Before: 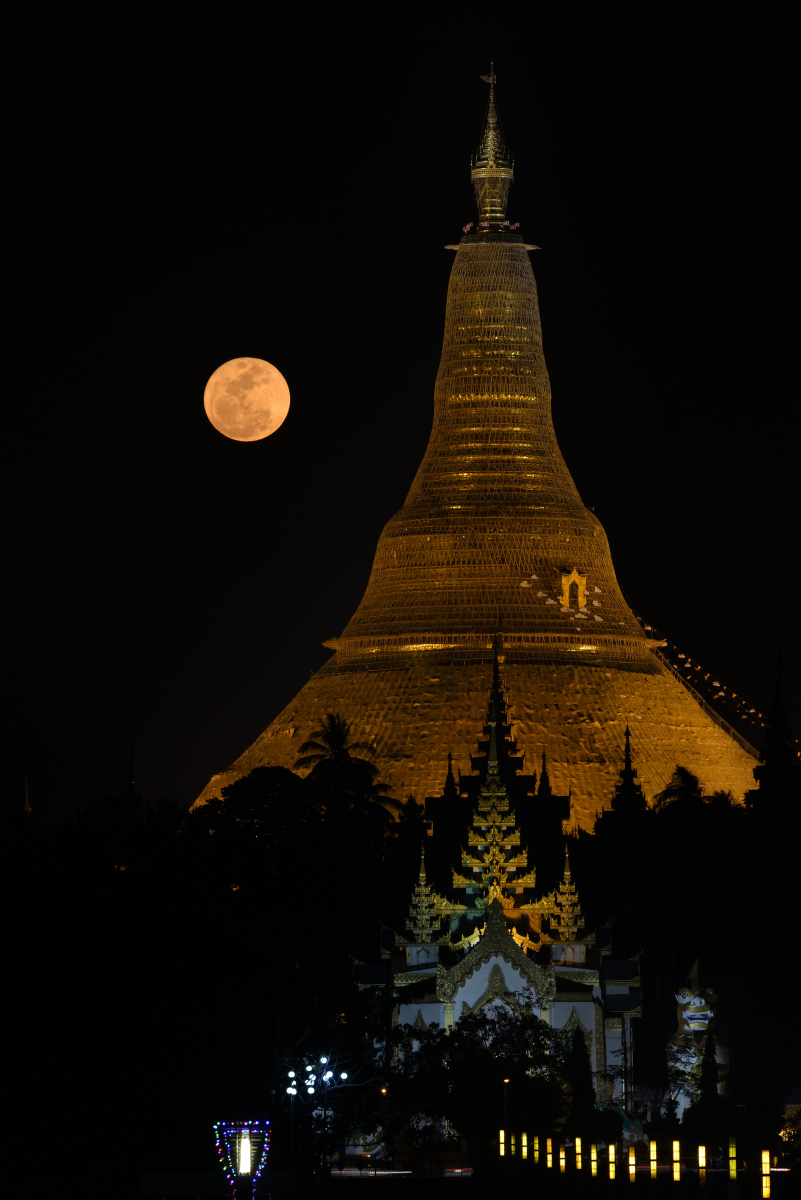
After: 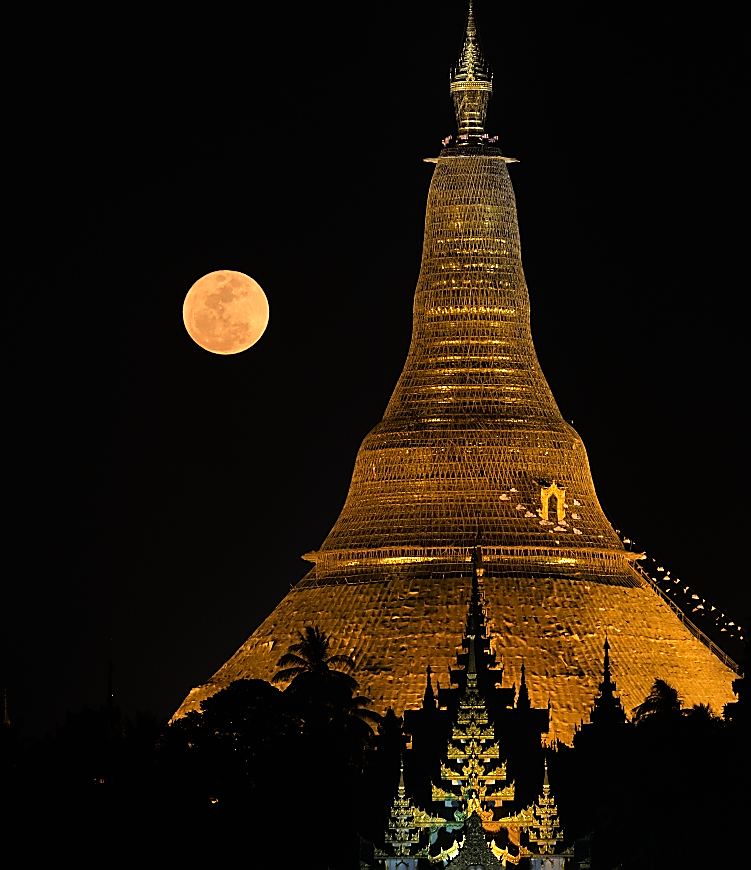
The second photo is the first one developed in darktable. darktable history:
sharpen: radius 1.4, amount 1.25, threshold 0.7
crop: left 2.737%, top 7.287%, right 3.421%, bottom 20.179%
tone equalizer: -7 EV 0.15 EV, -6 EV 0.6 EV, -5 EV 1.15 EV, -4 EV 1.33 EV, -3 EV 1.15 EV, -2 EV 0.6 EV, -1 EV 0.15 EV, mask exposure compensation -0.5 EV
